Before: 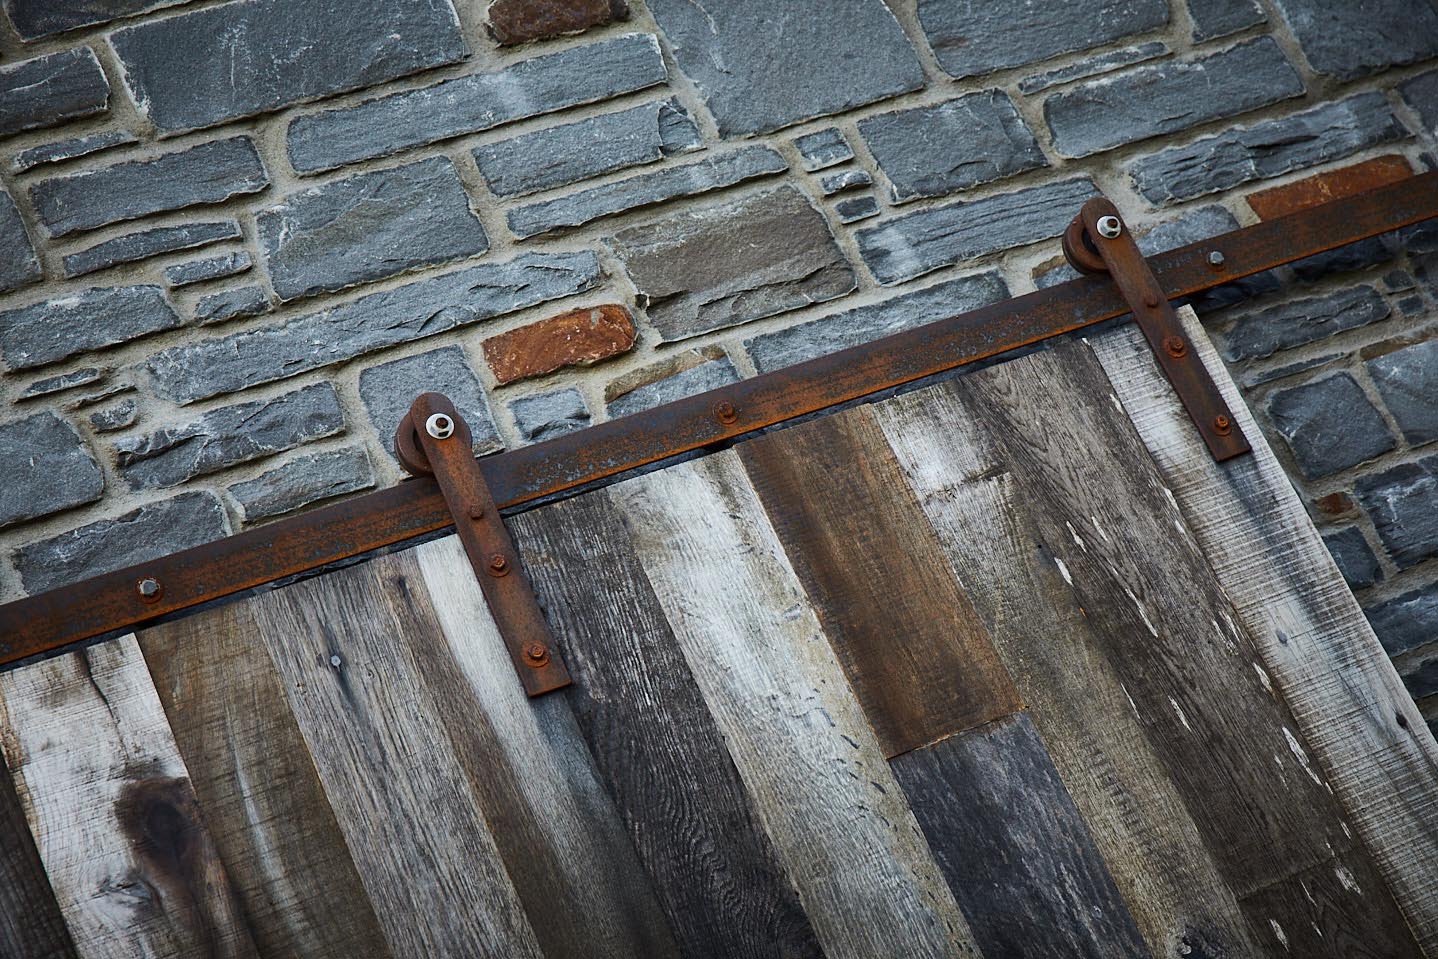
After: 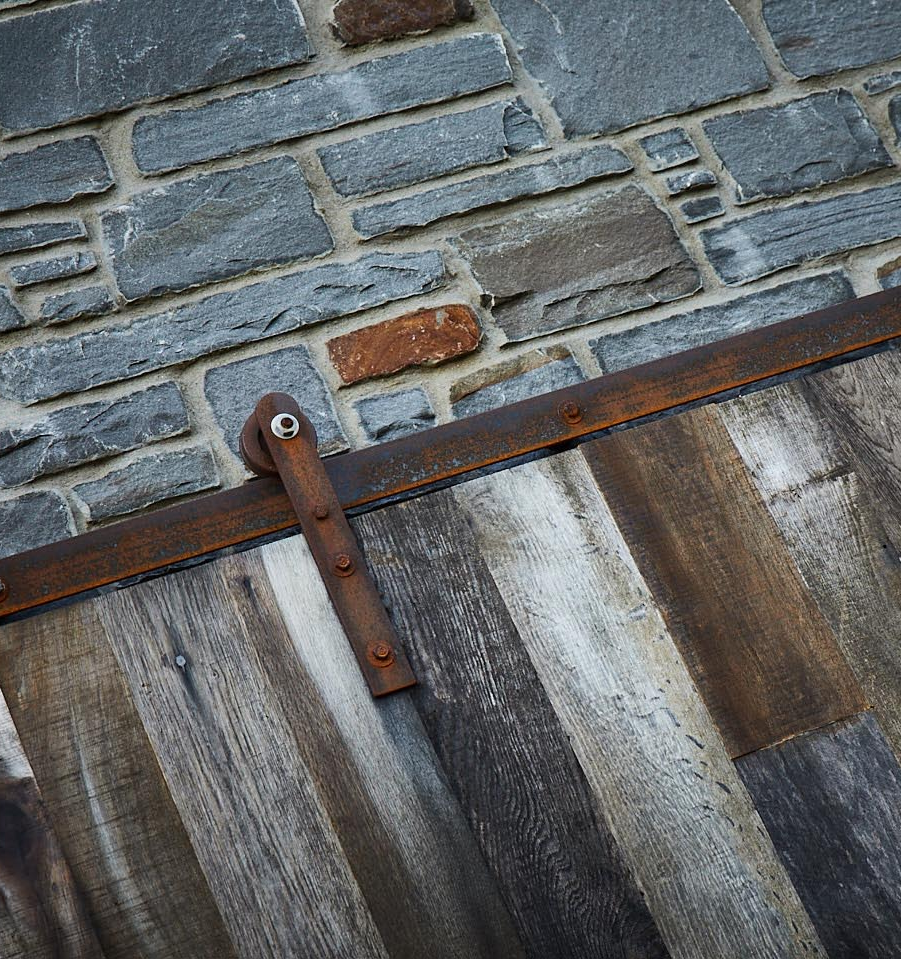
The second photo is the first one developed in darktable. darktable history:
crop: left 10.791%, right 26.51%
